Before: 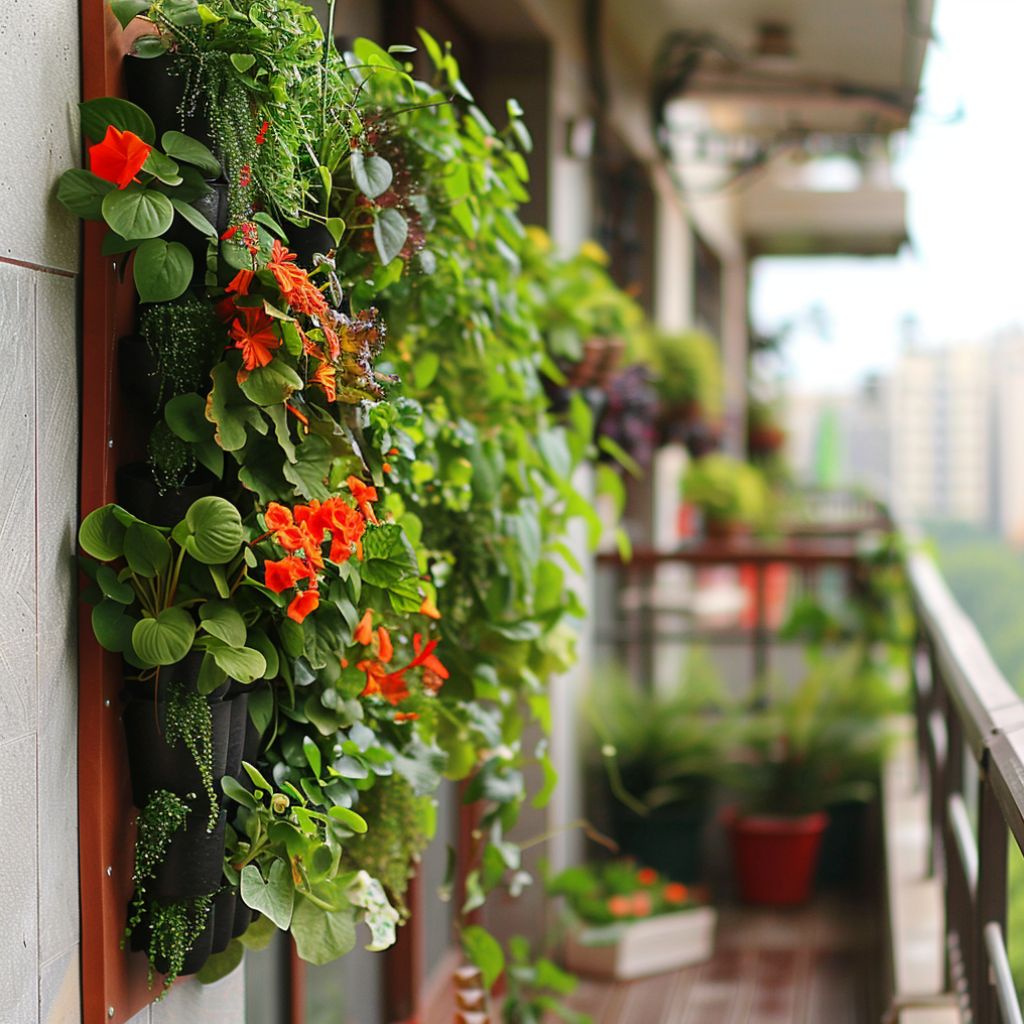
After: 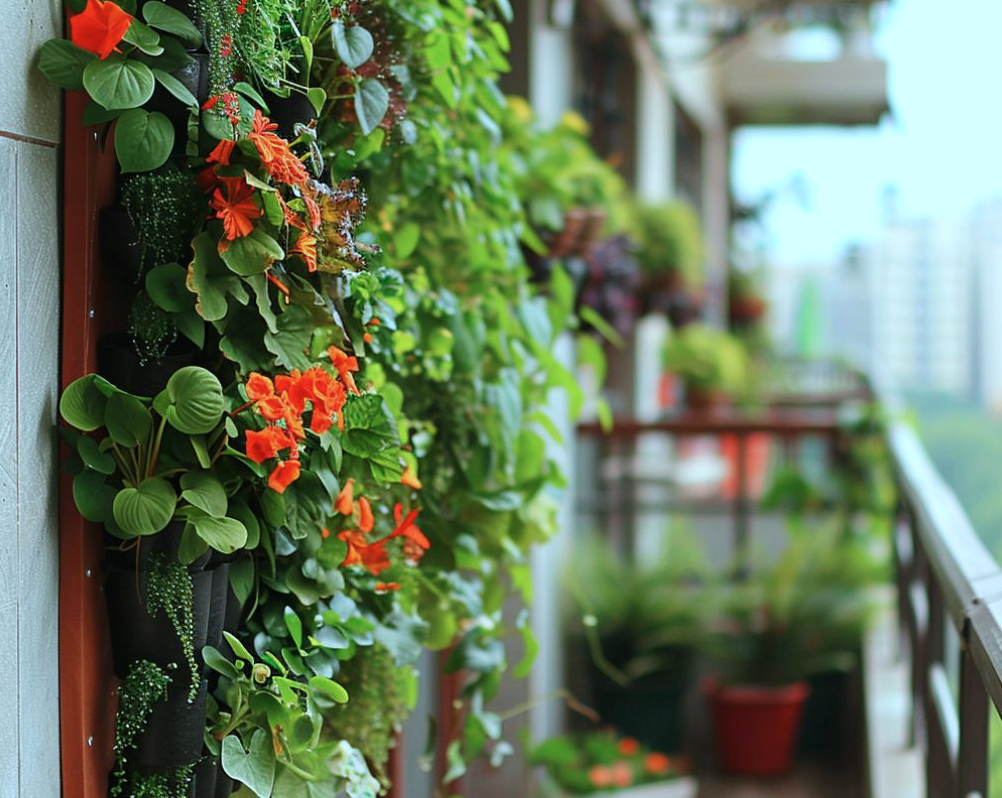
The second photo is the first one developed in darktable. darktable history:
color correction: highlights a* -12.04, highlights b* -15.36
crop and rotate: left 1.876%, top 12.744%, right 0.234%, bottom 9.286%
